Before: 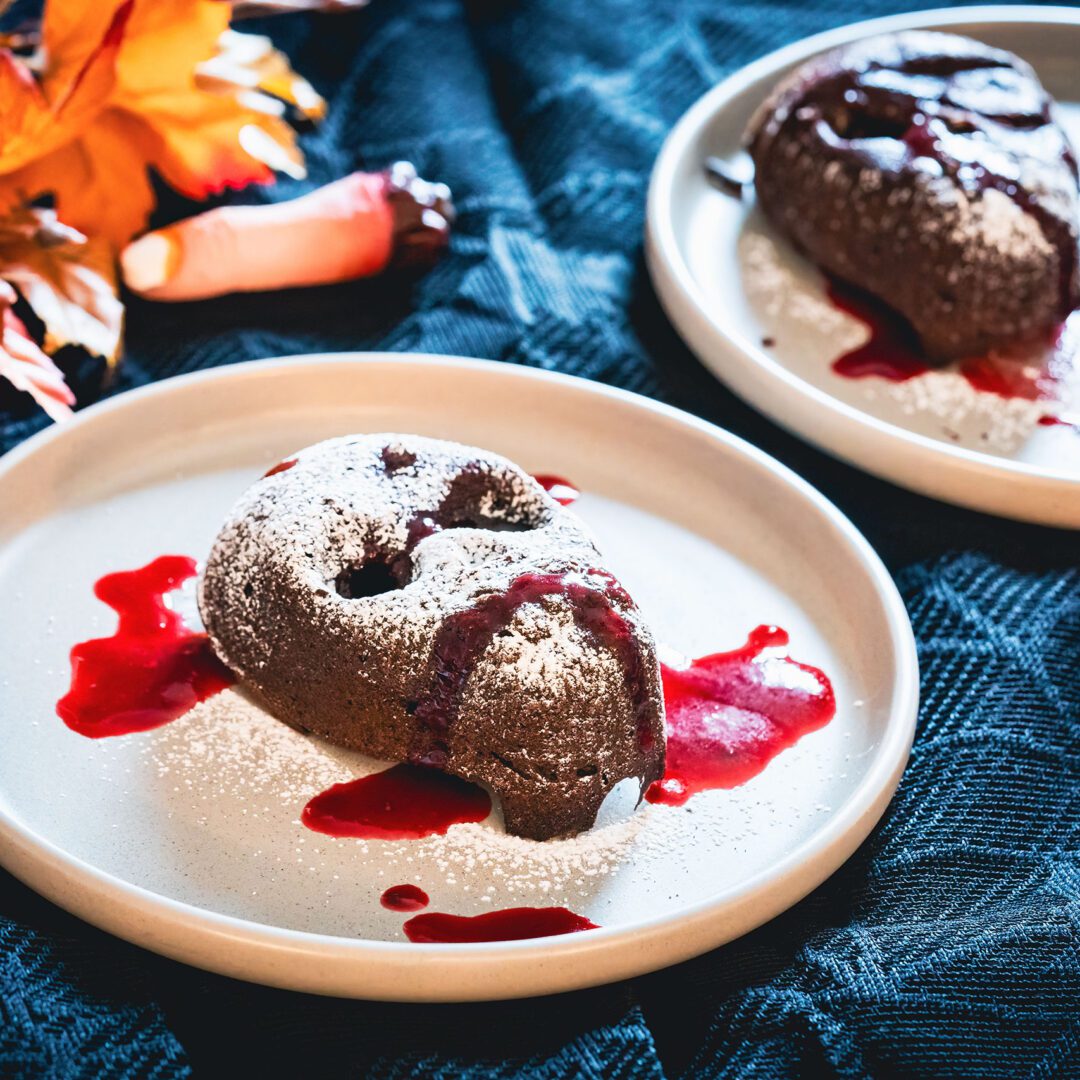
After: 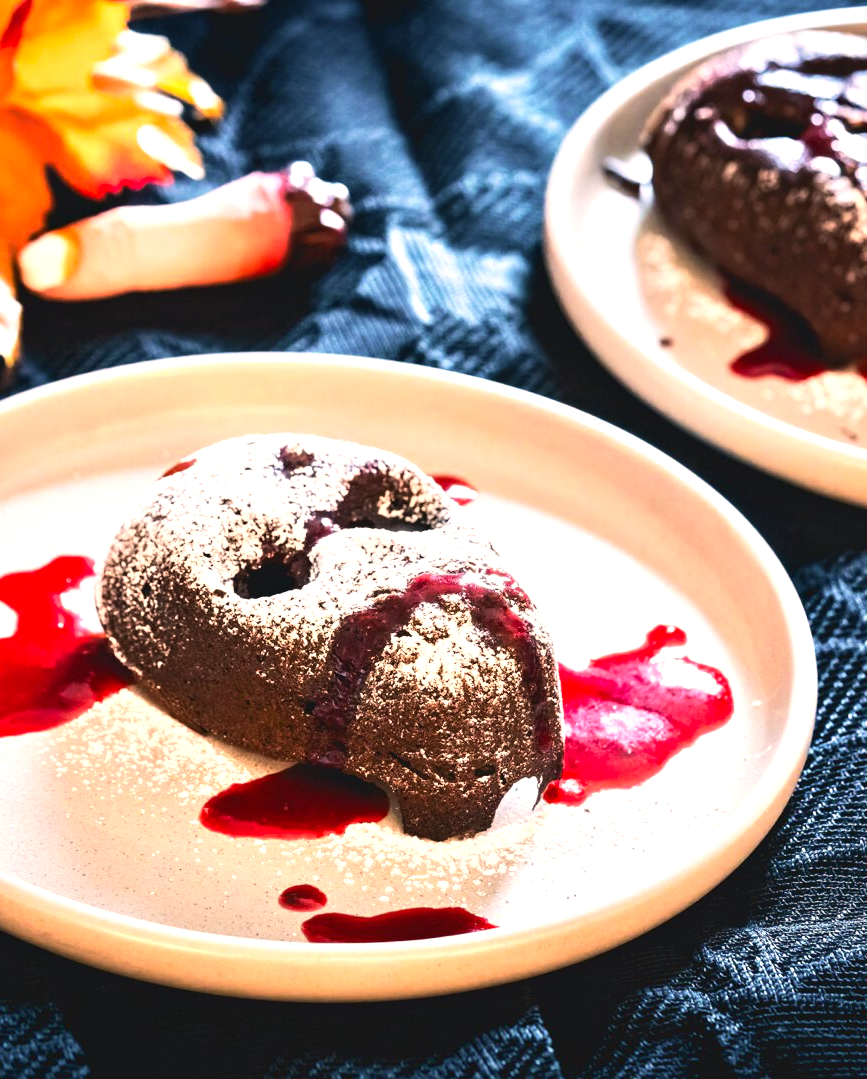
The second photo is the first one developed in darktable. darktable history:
tone equalizer: -8 EV 0 EV, -7 EV -0.001 EV, -6 EV 0.005 EV, -5 EV -0.048 EV, -4 EV -0.155 EV, -3 EV -0.187 EV, -2 EV 0.213 EV, -1 EV 0.722 EV, +0 EV 0.513 EV
crop and rotate: left 9.51%, right 10.164%
color correction: highlights a* 11.64, highlights b* 12.36
